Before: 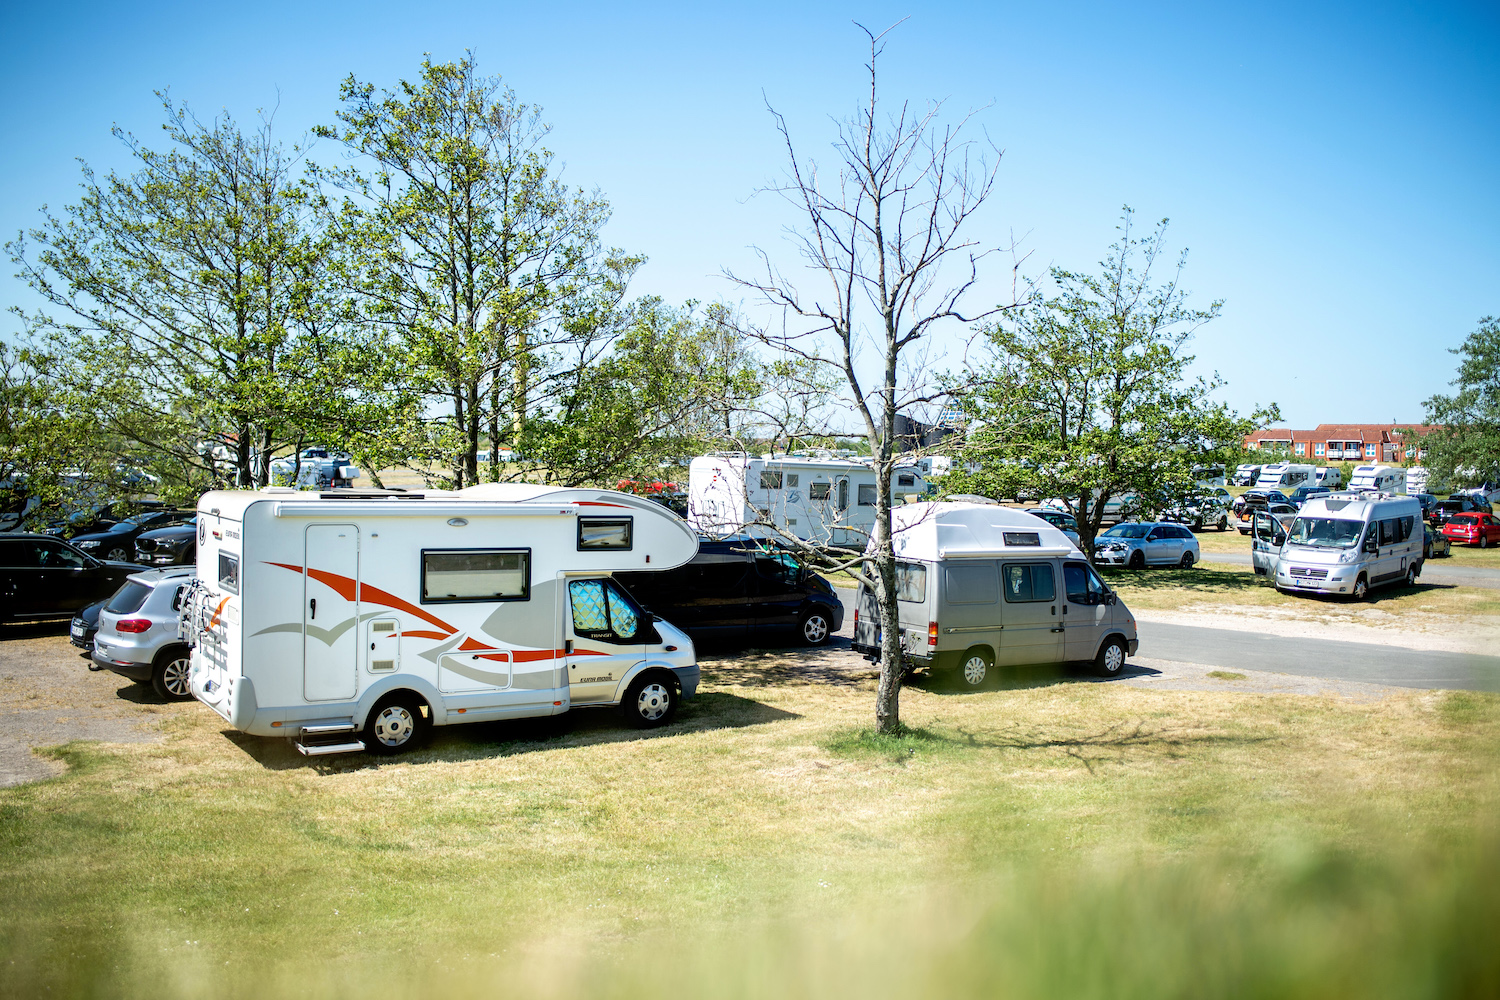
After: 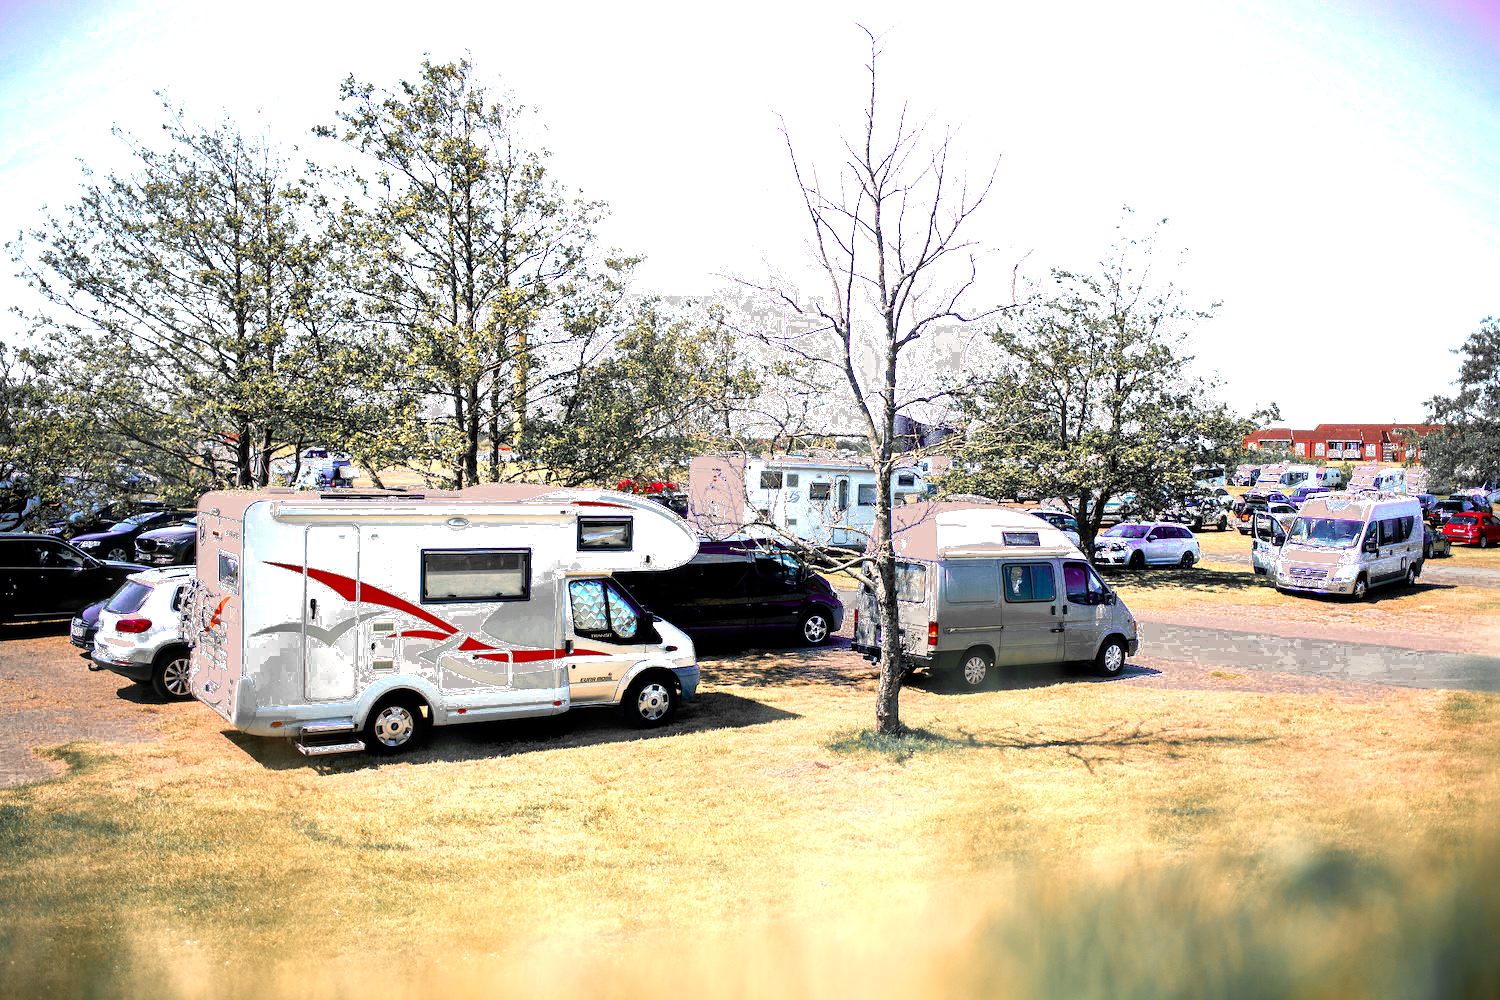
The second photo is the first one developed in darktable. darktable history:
exposure: exposure 0.644 EV, compensate exposure bias true, compensate highlight preservation false
color balance rgb: power › luminance -7.964%, power › chroma 1.098%, power › hue 215.83°, highlights gain › chroma 2.954%, highlights gain › hue 61.8°, perceptual saturation grading › global saturation 0.942%
color zones: curves: ch0 [(0, 0.363) (0.128, 0.373) (0.25, 0.5) (0.402, 0.407) (0.521, 0.525) (0.63, 0.559) (0.729, 0.662) (0.867, 0.471)]; ch1 [(0, 0.515) (0.136, 0.618) (0.25, 0.5) (0.378, 0) (0.516, 0) (0.622, 0.593) (0.737, 0.819) (0.87, 0.593)]; ch2 [(0, 0.529) (0.128, 0.471) (0.282, 0.451) (0.386, 0.662) (0.516, 0.525) (0.633, 0.554) (0.75, 0.62) (0.875, 0.441)], process mode strong
local contrast: mode bilateral grid, contrast 20, coarseness 50, detail 120%, midtone range 0.2
